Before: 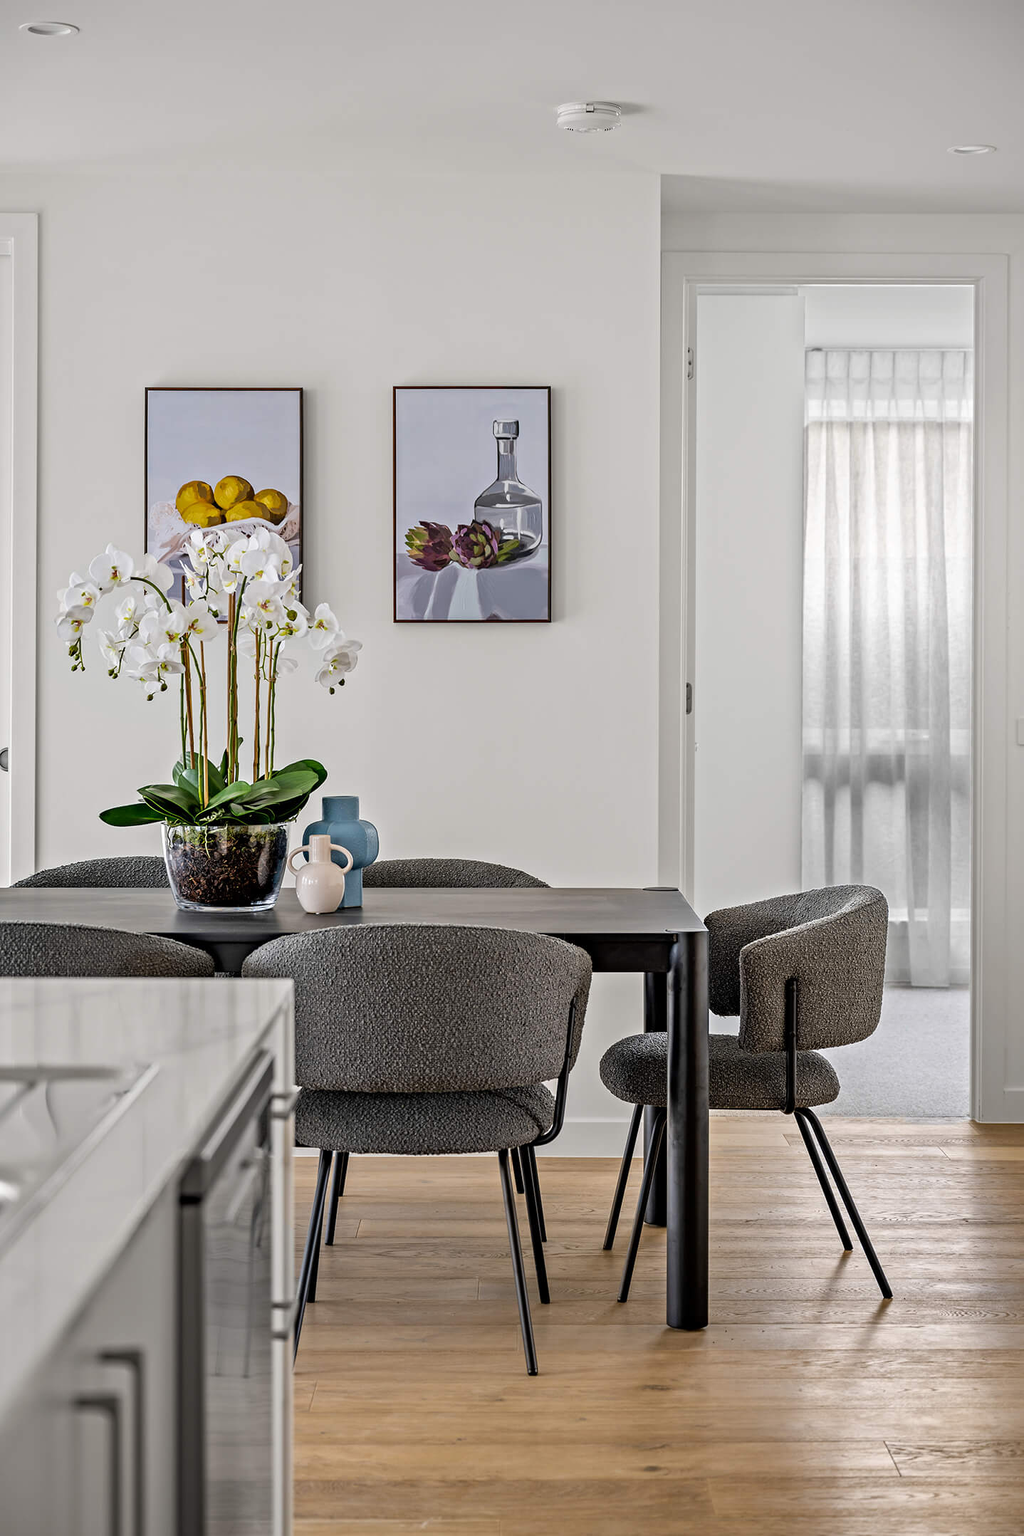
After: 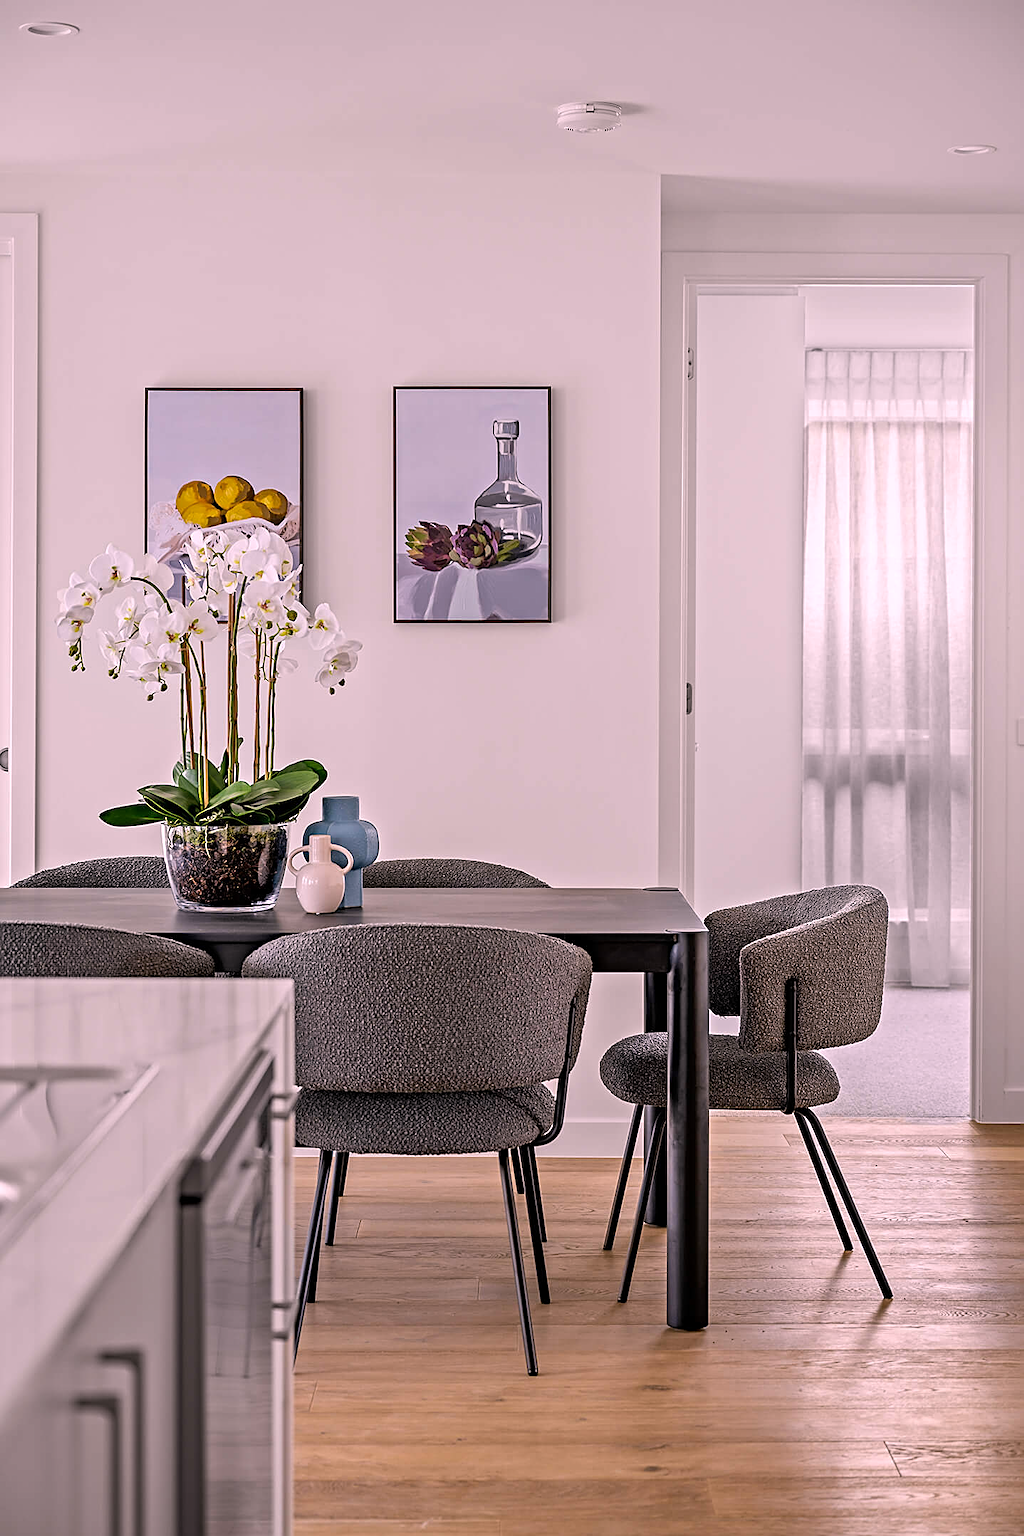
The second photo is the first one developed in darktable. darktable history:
sharpen: on, module defaults
color correction: highlights a* 7.34, highlights b* 4.37
white balance: red 1.05, blue 1.072
